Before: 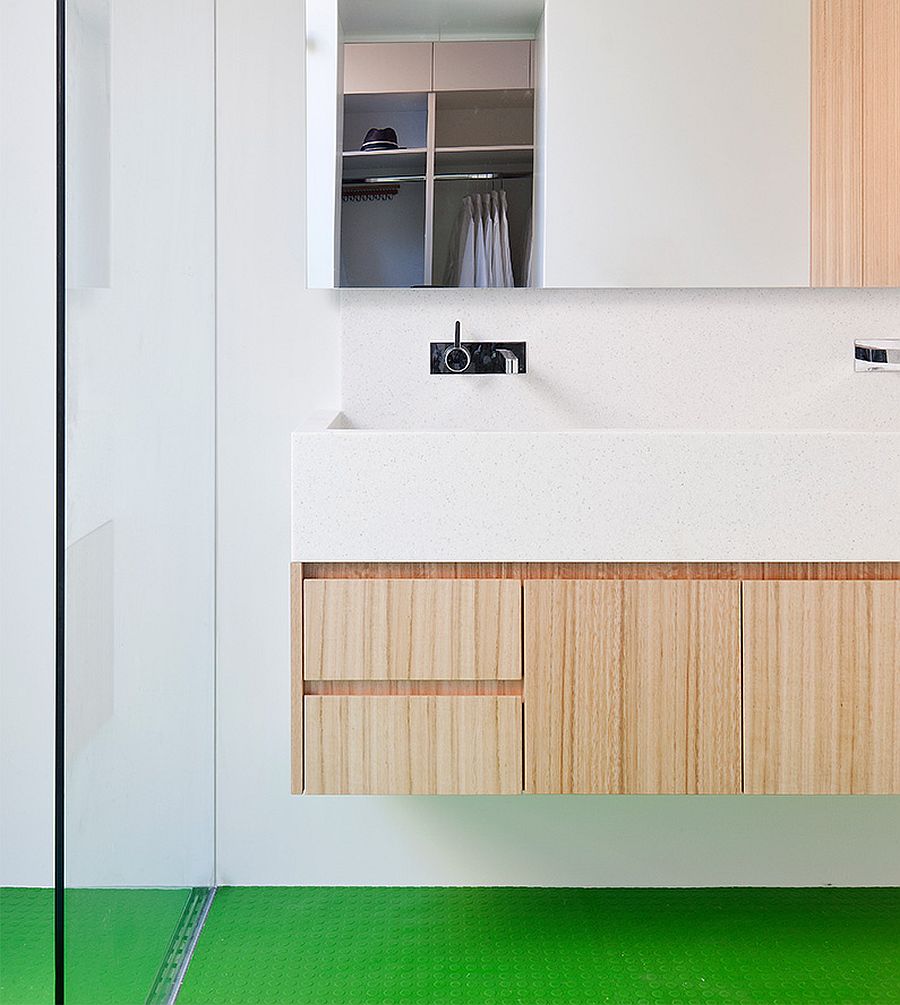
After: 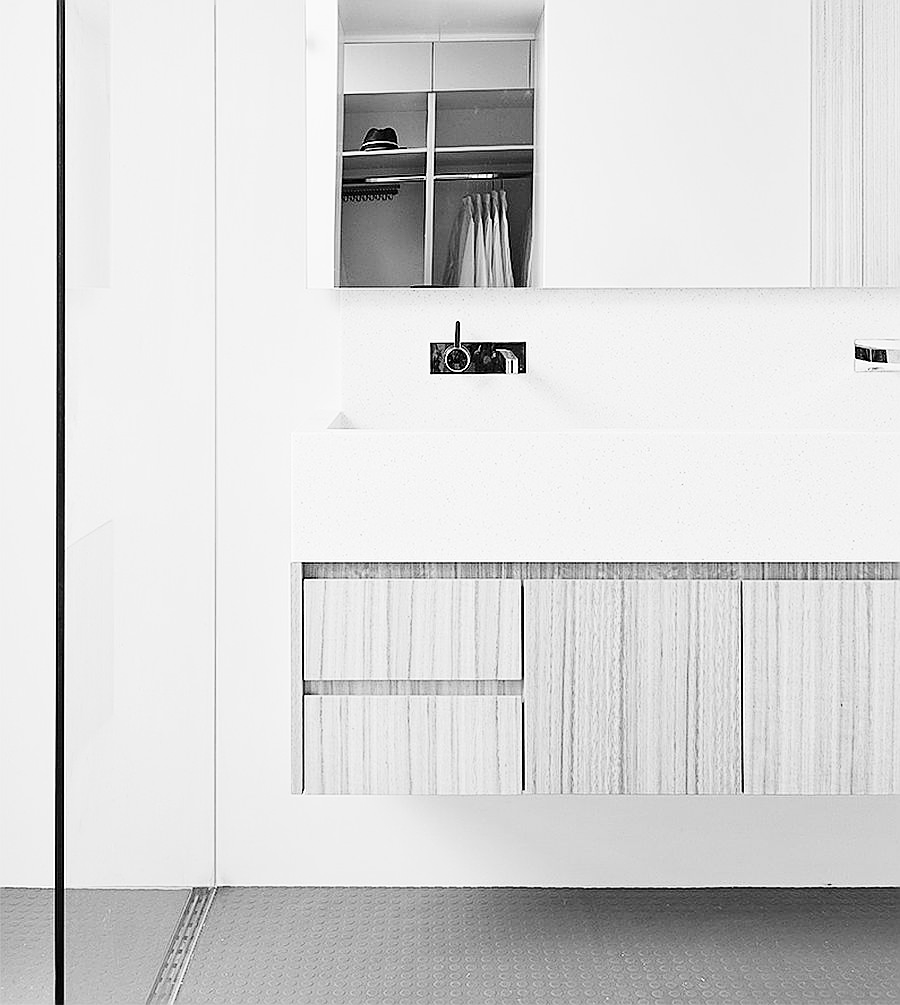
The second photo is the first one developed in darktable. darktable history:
monochrome: a -6.99, b 35.61, size 1.4
sharpen: on, module defaults
base curve: curves: ch0 [(0, 0) (0.028, 0.03) (0.121, 0.232) (0.46, 0.748) (0.859, 0.968) (1, 1)], preserve colors none
